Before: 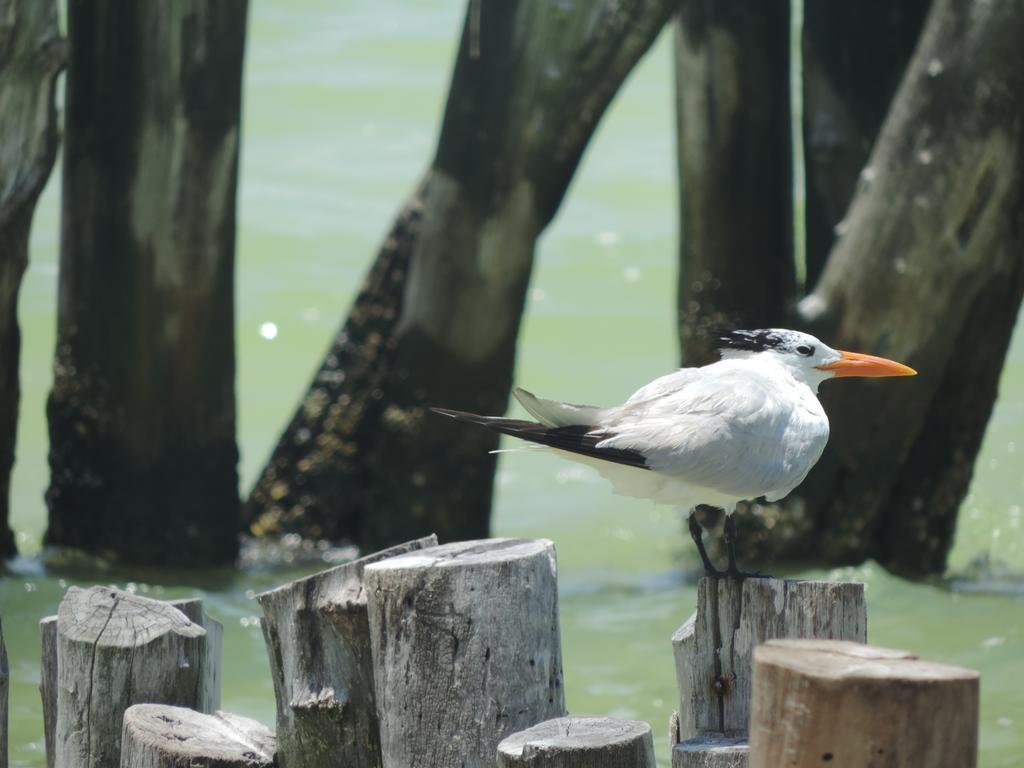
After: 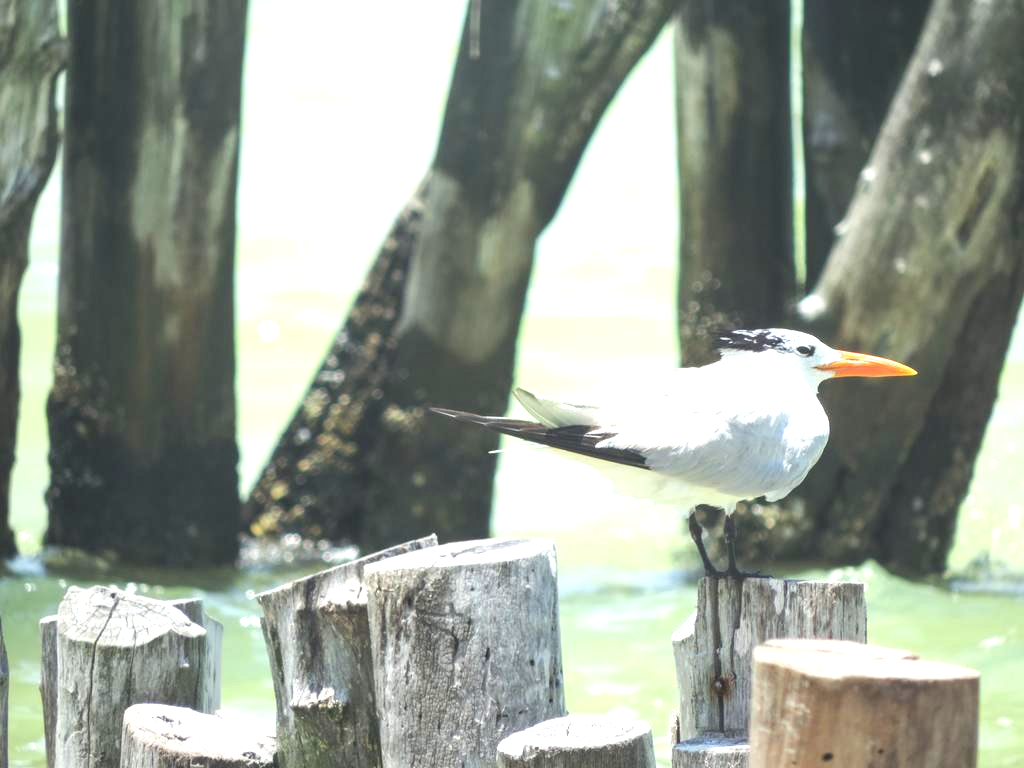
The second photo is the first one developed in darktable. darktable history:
exposure: black level correction 0, exposure 1.388 EV, compensate exposure bias true, compensate highlight preservation false
local contrast: detail 110%
